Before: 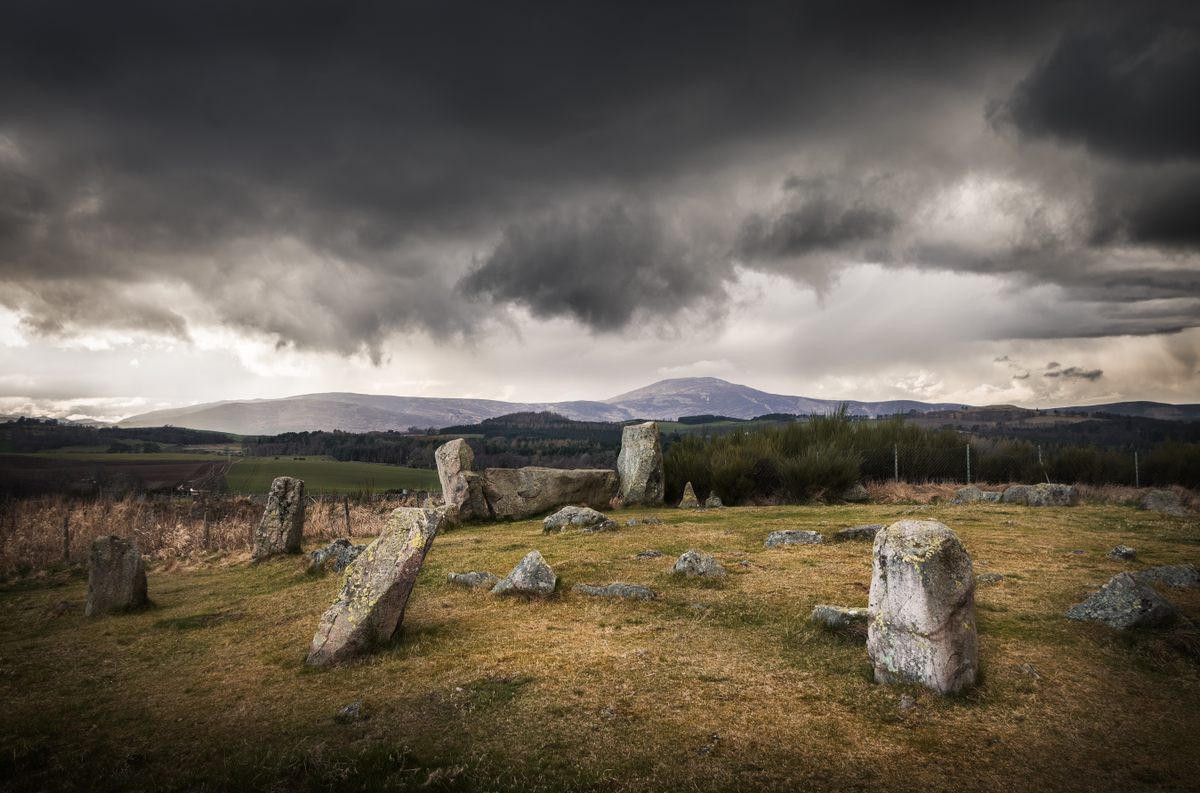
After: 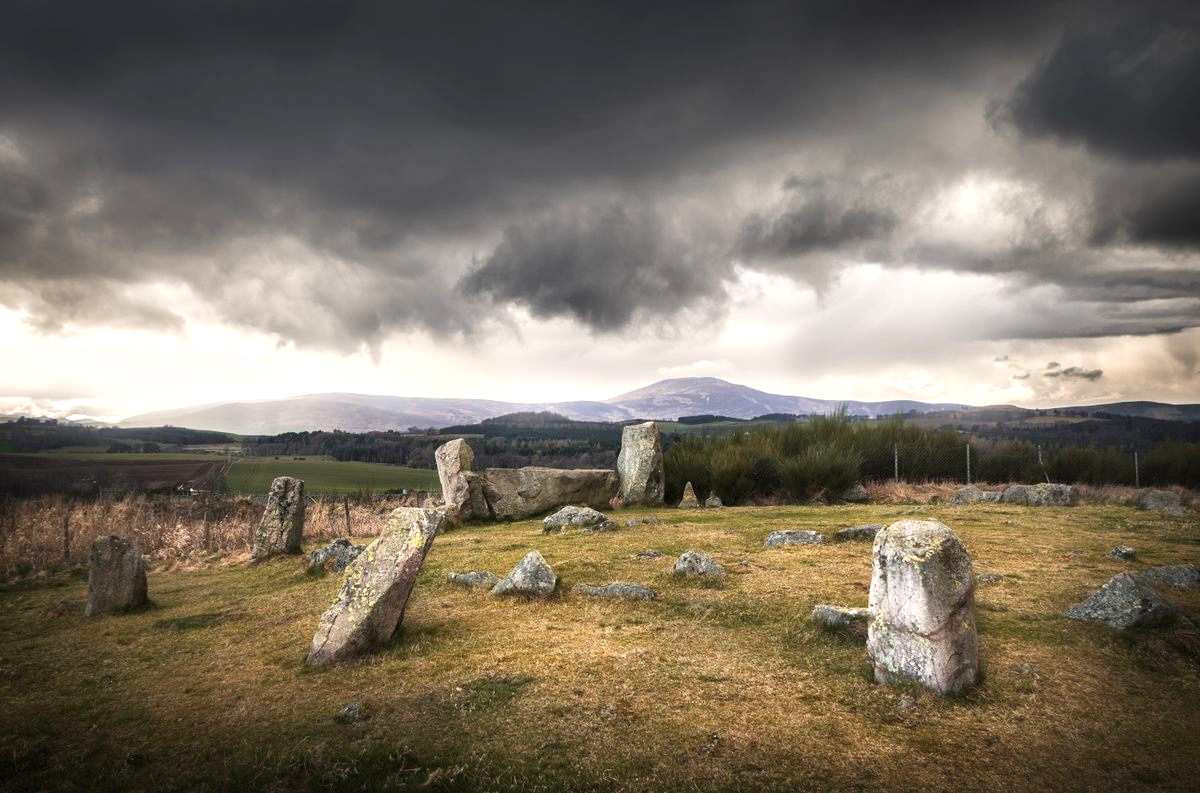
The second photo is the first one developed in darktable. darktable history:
exposure: black level correction 0, exposure 0.6 EV, compensate exposure bias true, compensate highlight preservation false
bloom: size 3%, threshold 100%, strength 0%
